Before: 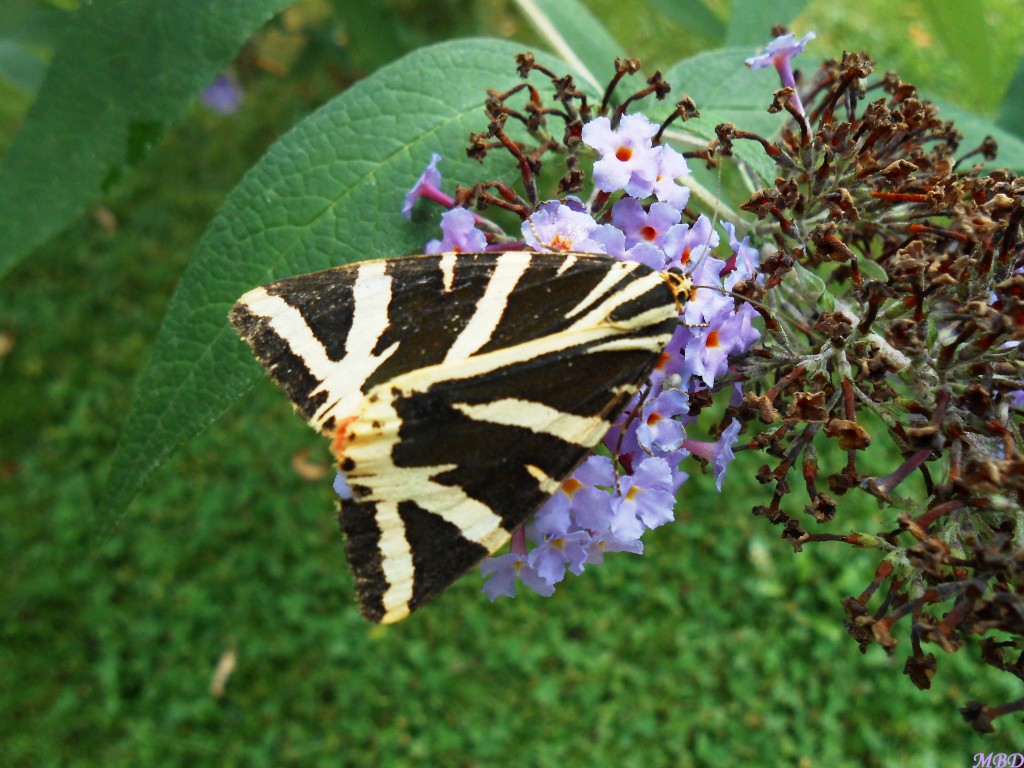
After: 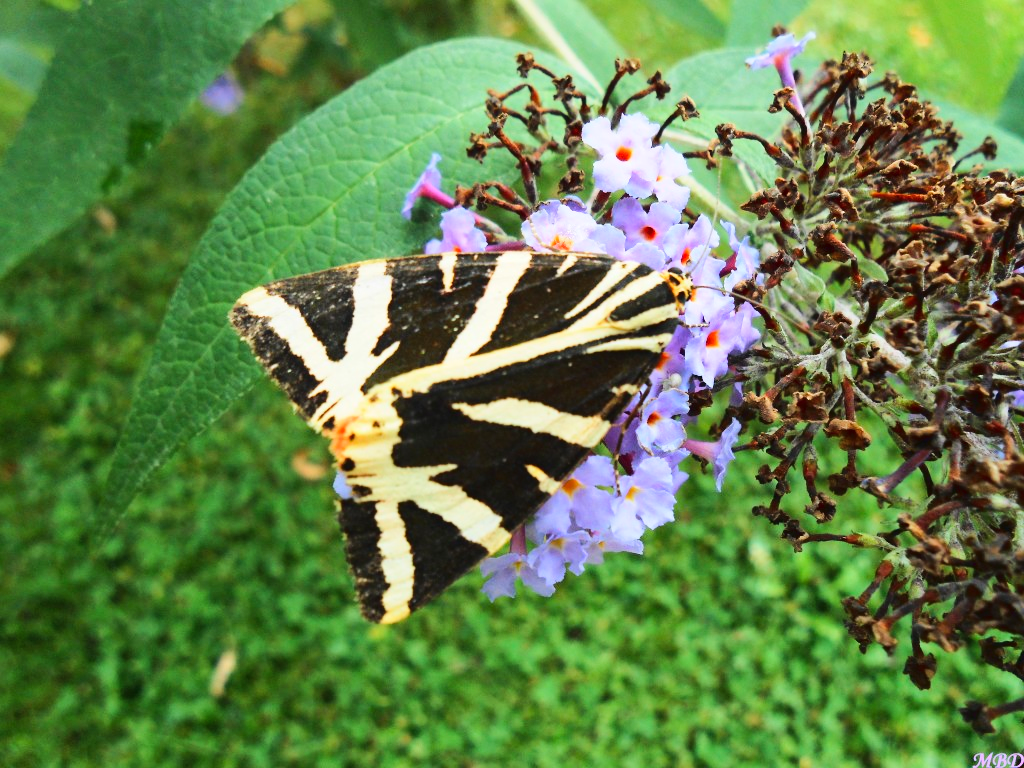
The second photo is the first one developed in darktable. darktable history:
tone curve: curves: ch0 [(0, 0.026) (0.146, 0.158) (0.272, 0.34) (0.453, 0.627) (0.687, 0.829) (1, 1)], color space Lab, linked channels, preserve colors none
